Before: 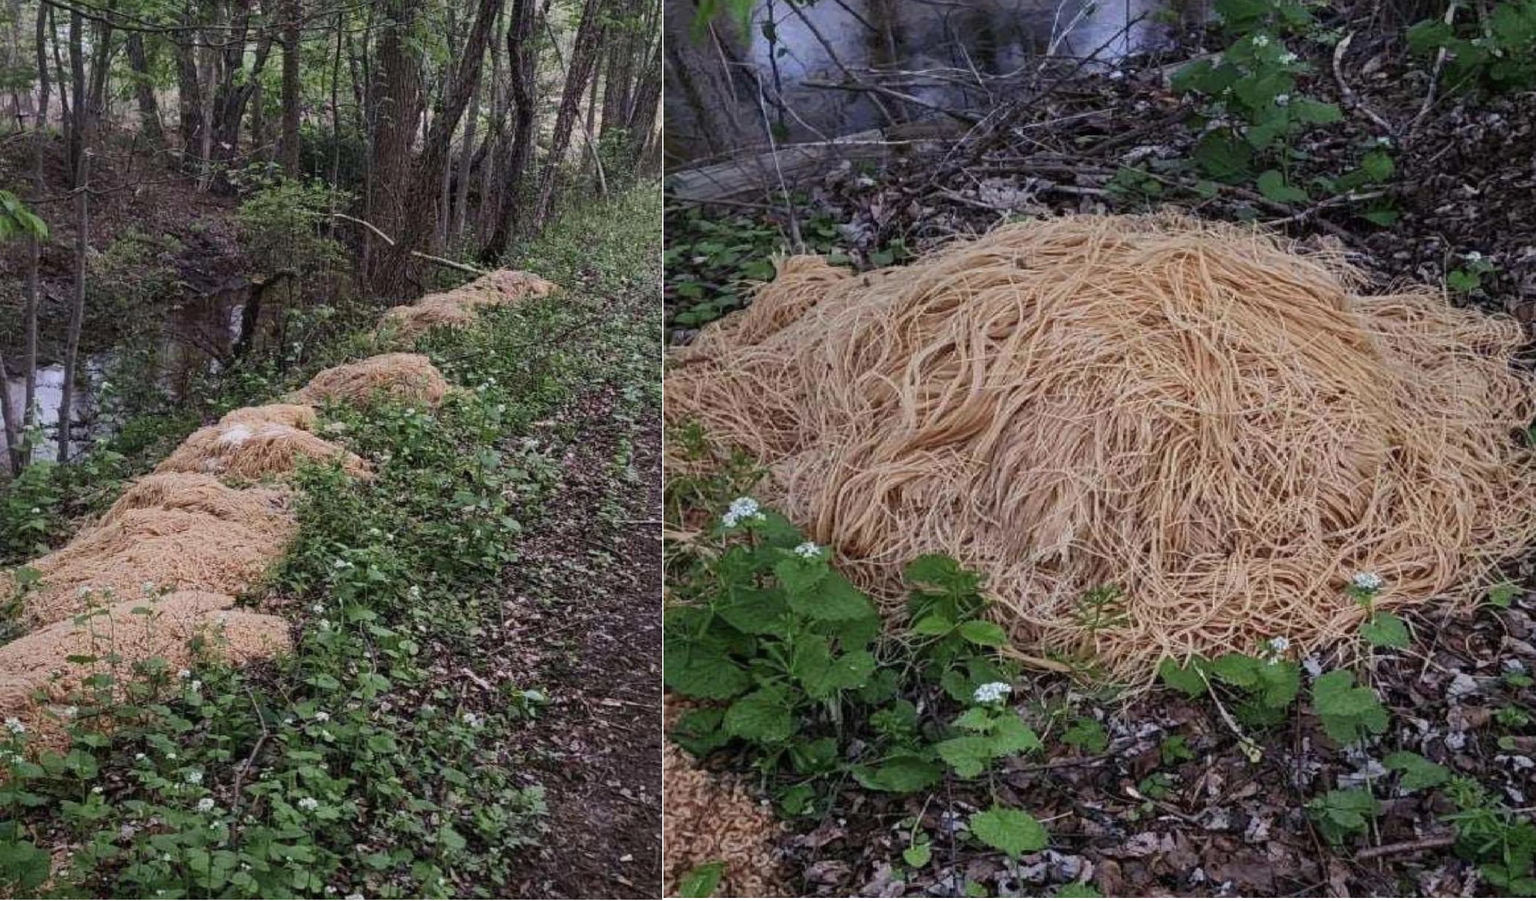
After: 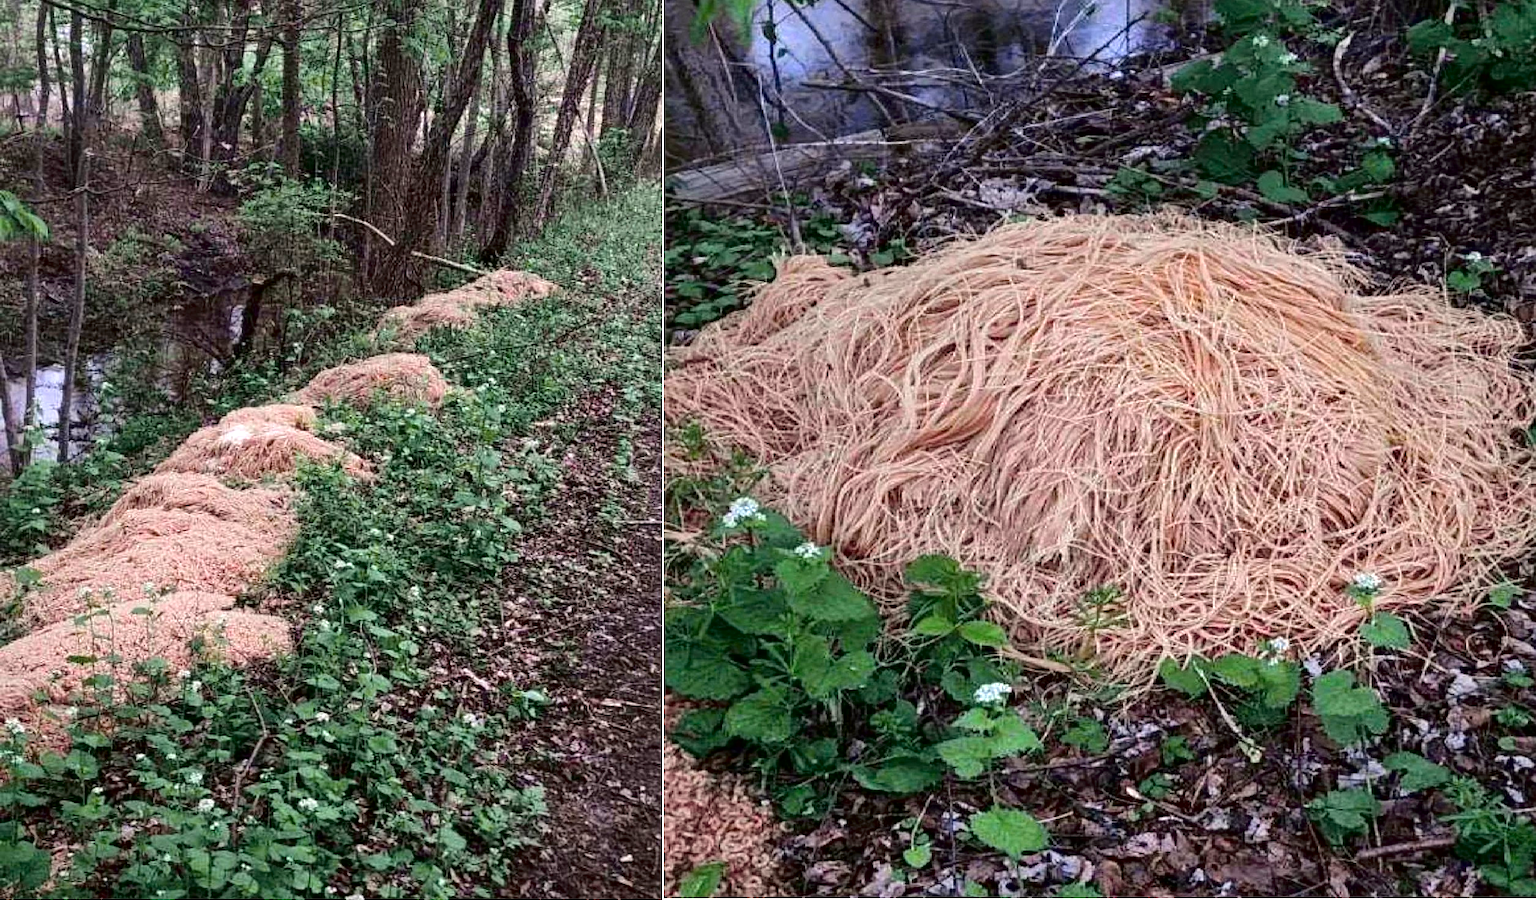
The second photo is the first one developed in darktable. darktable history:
exposure: exposure 0.74 EV, compensate highlight preservation false
sharpen: amount 0.2
tone curve: curves: ch0 [(0, 0) (0.068, 0.012) (0.183, 0.089) (0.341, 0.283) (0.547, 0.532) (0.828, 0.815) (1, 0.983)]; ch1 [(0, 0) (0.23, 0.166) (0.34, 0.308) (0.371, 0.337) (0.429, 0.411) (0.477, 0.462) (0.499, 0.5) (0.529, 0.537) (0.559, 0.582) (0.743, 0.798) (1, 1)]; ch2 [(0, 0) (0.431, 0.414) (0.498, 0.503) (0.524, 0.528) (0.568, 0.546) (0.6, 0.597) (0.634, 0.645) (0.728, 0.742) (1, 1)], color space Lab, independent channels, preserve colors none
